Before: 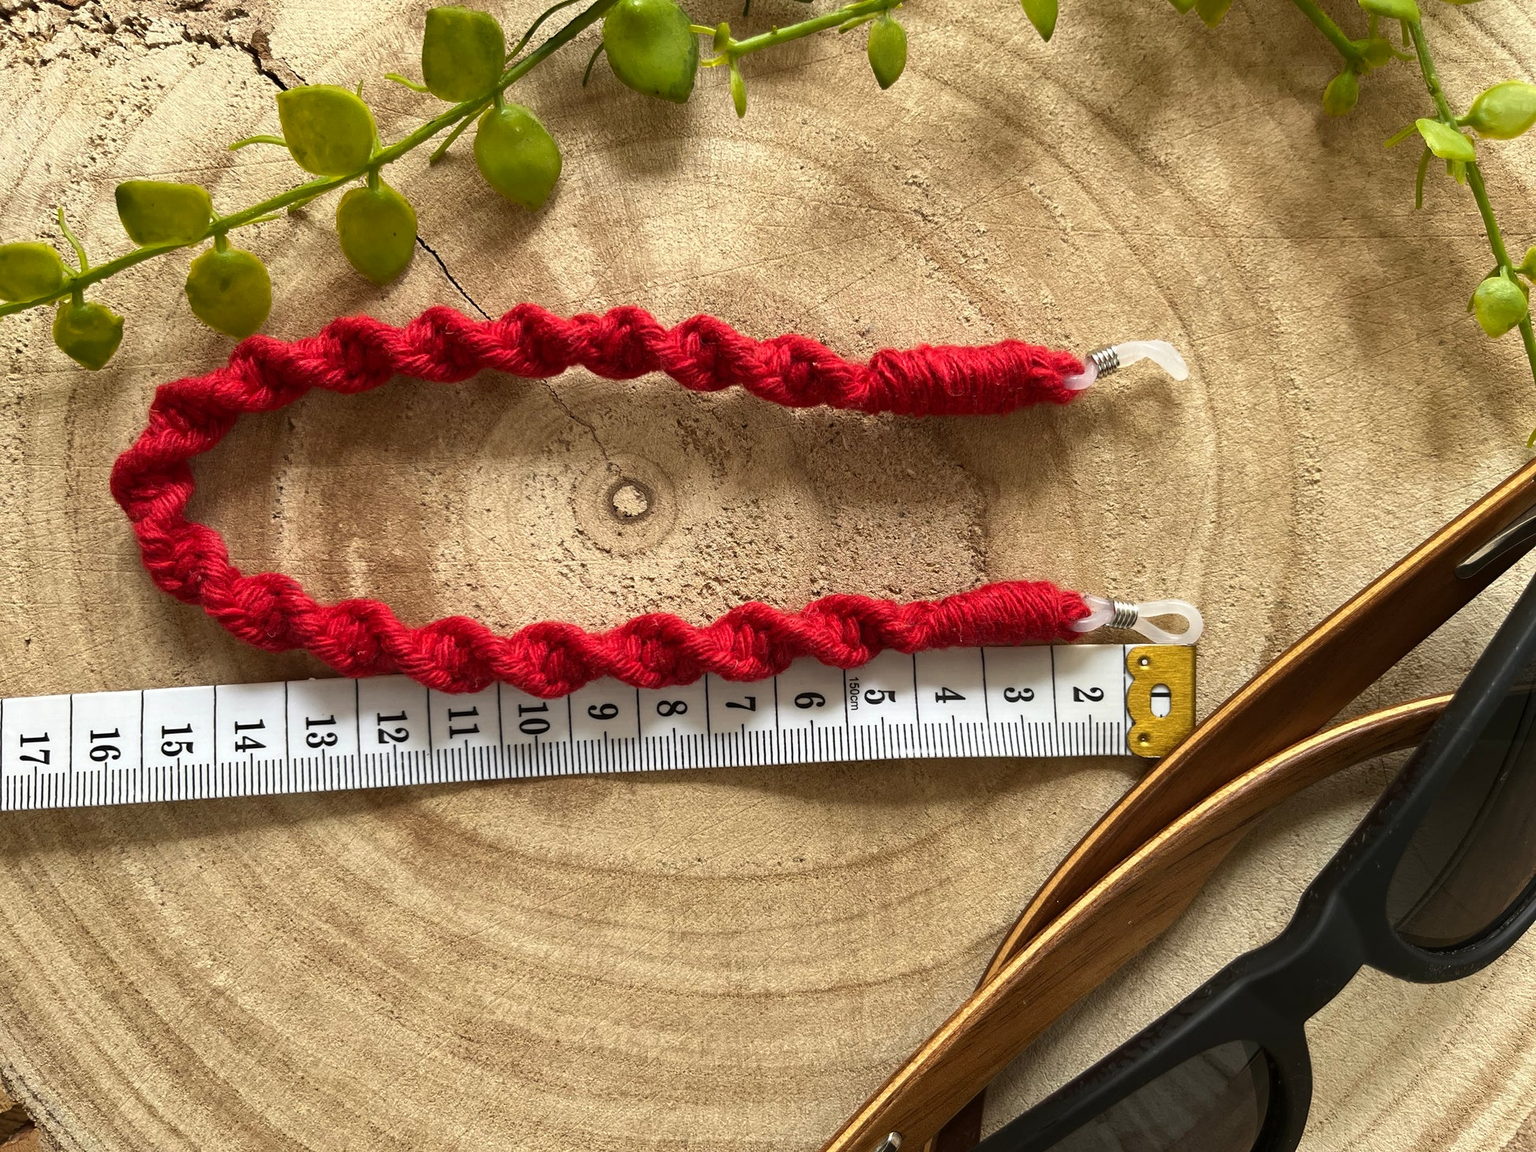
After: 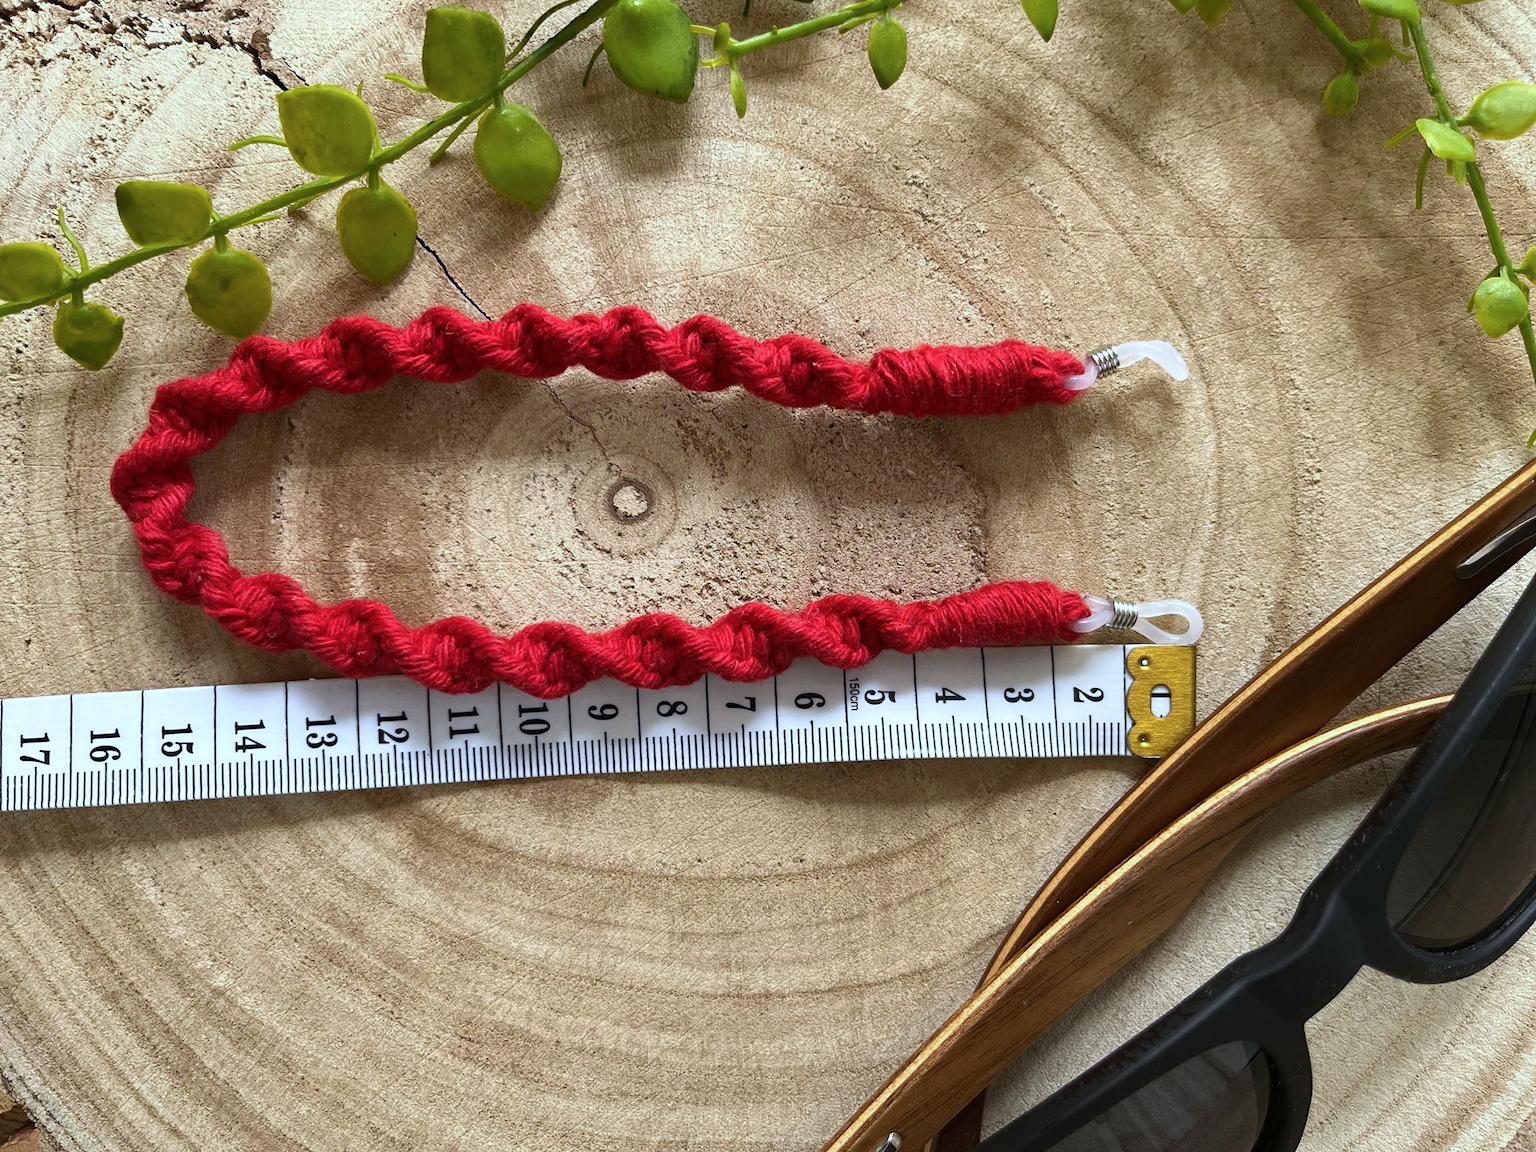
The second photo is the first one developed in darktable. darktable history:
color calibration: illuminant custom, x 0.368, y 0.373, temperature 4330.32 K
white balance: red 0.984, blue 1.059
